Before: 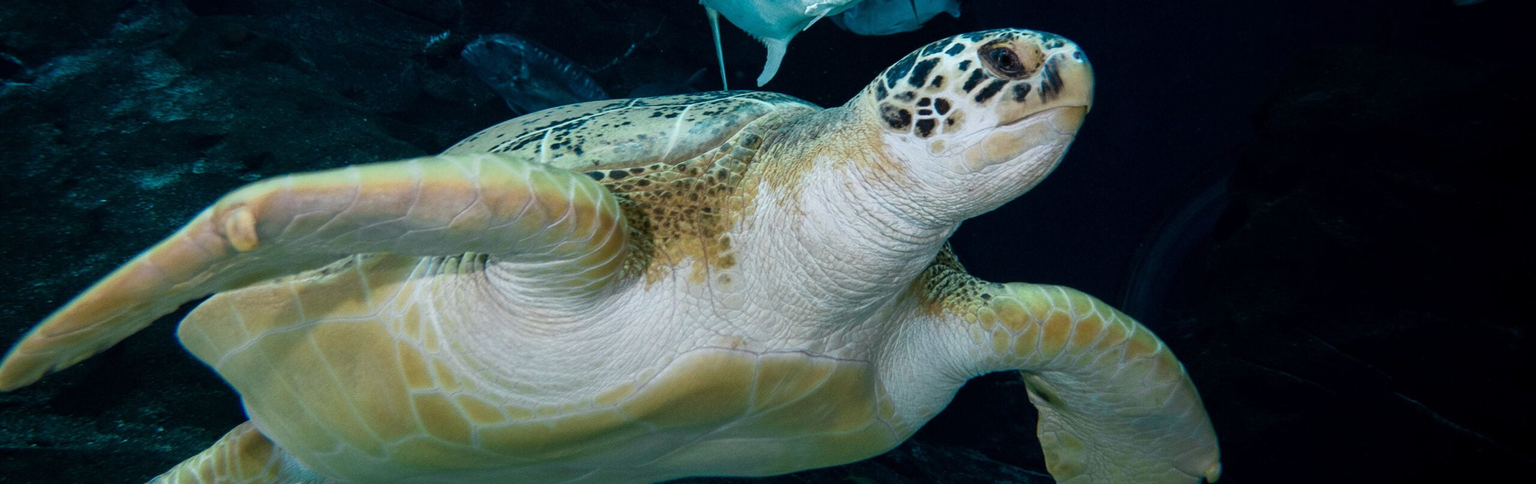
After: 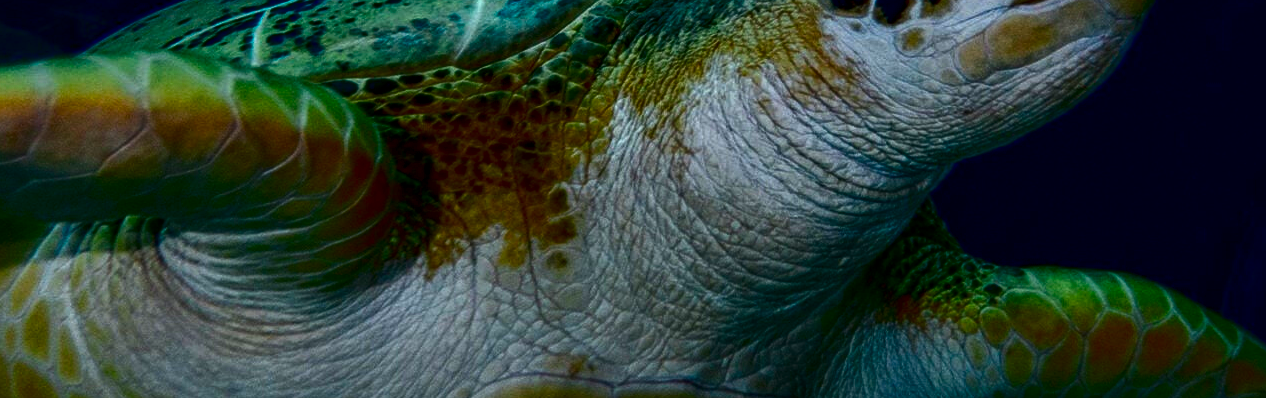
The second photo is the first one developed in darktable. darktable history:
crop: left 25.417%, top 25.421%, right 25.1%, bottom 25.183%
local contrast: on, module defaults
contrast brightness saturation: brightness -0.984, saturation 0.99
